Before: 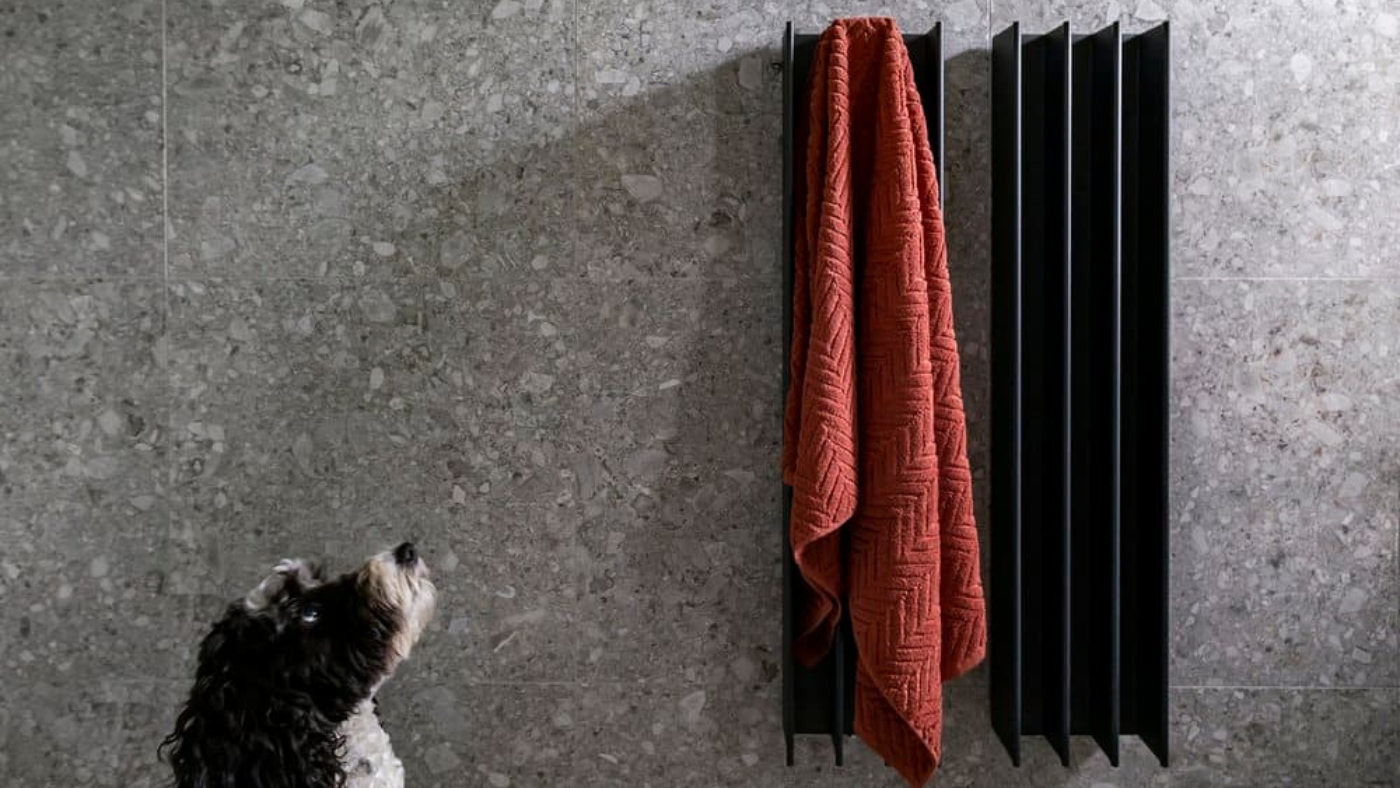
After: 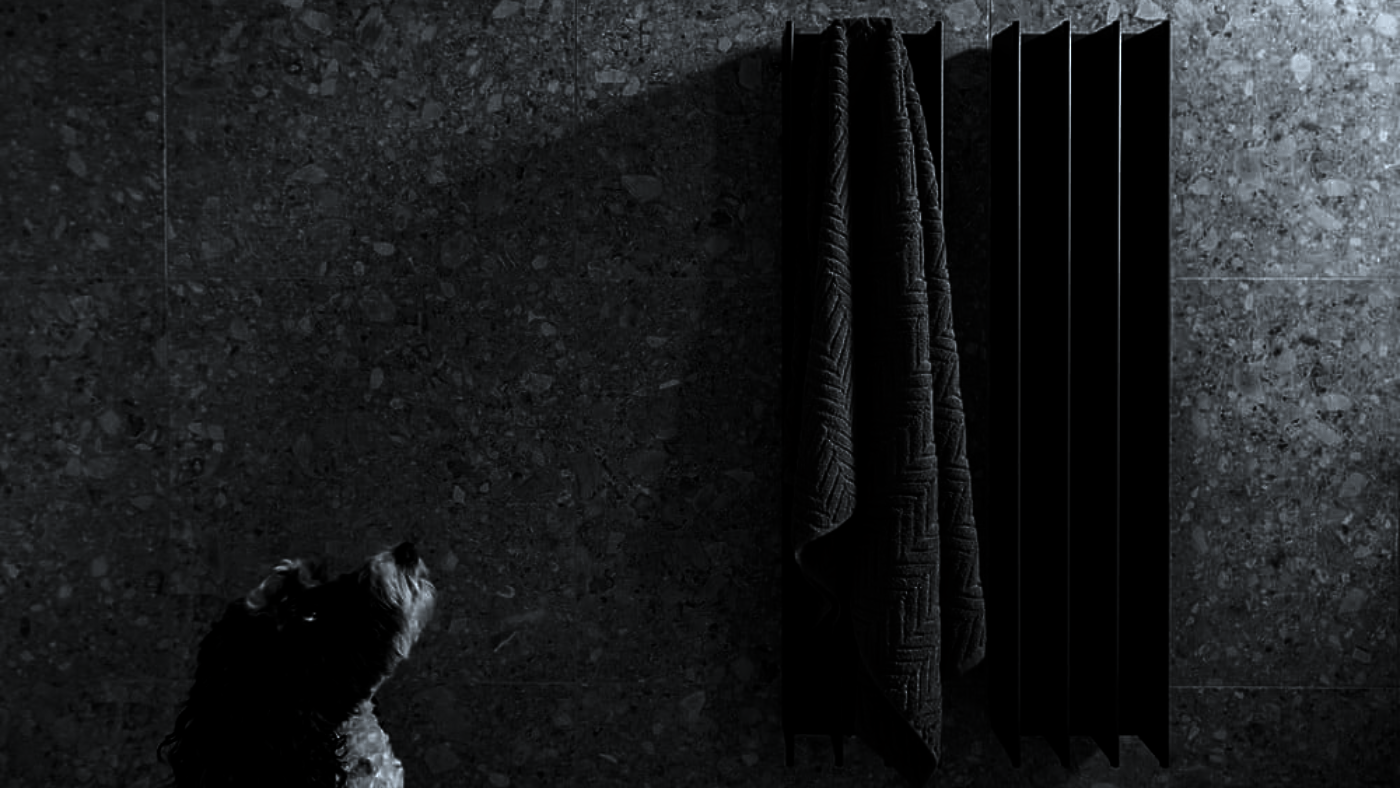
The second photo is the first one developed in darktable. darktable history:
tone equalizer: smoothing diameter 24.89%, edges refinement/feathering 7.29, preserve details guided filter
contrast brightness saturation: contrast 0.022, brightness -0.982, saturation -0.997
color correction: highlights a* -3.98, highlights b* -10.66
sharpen: amount 0.214
